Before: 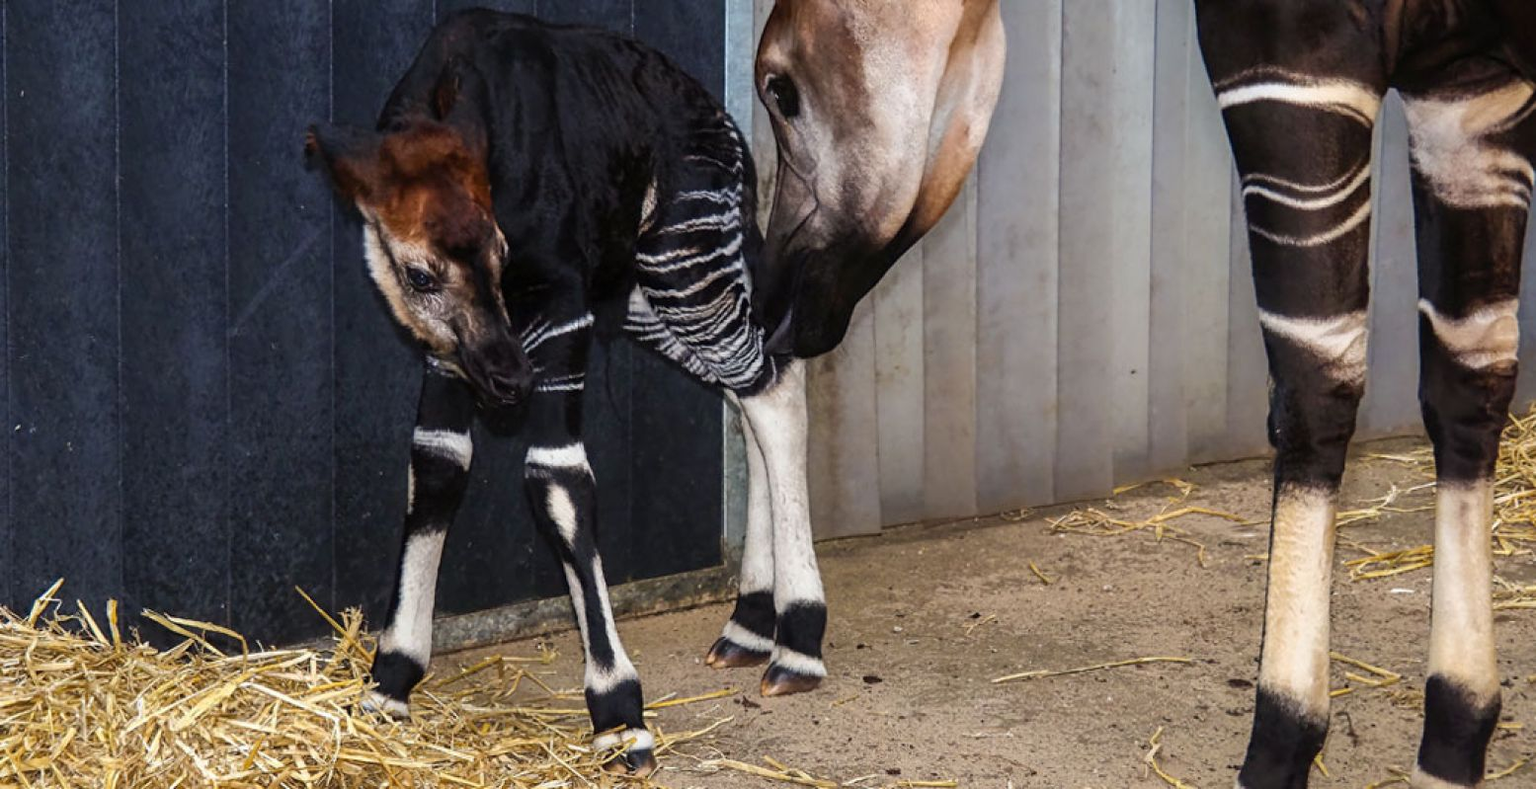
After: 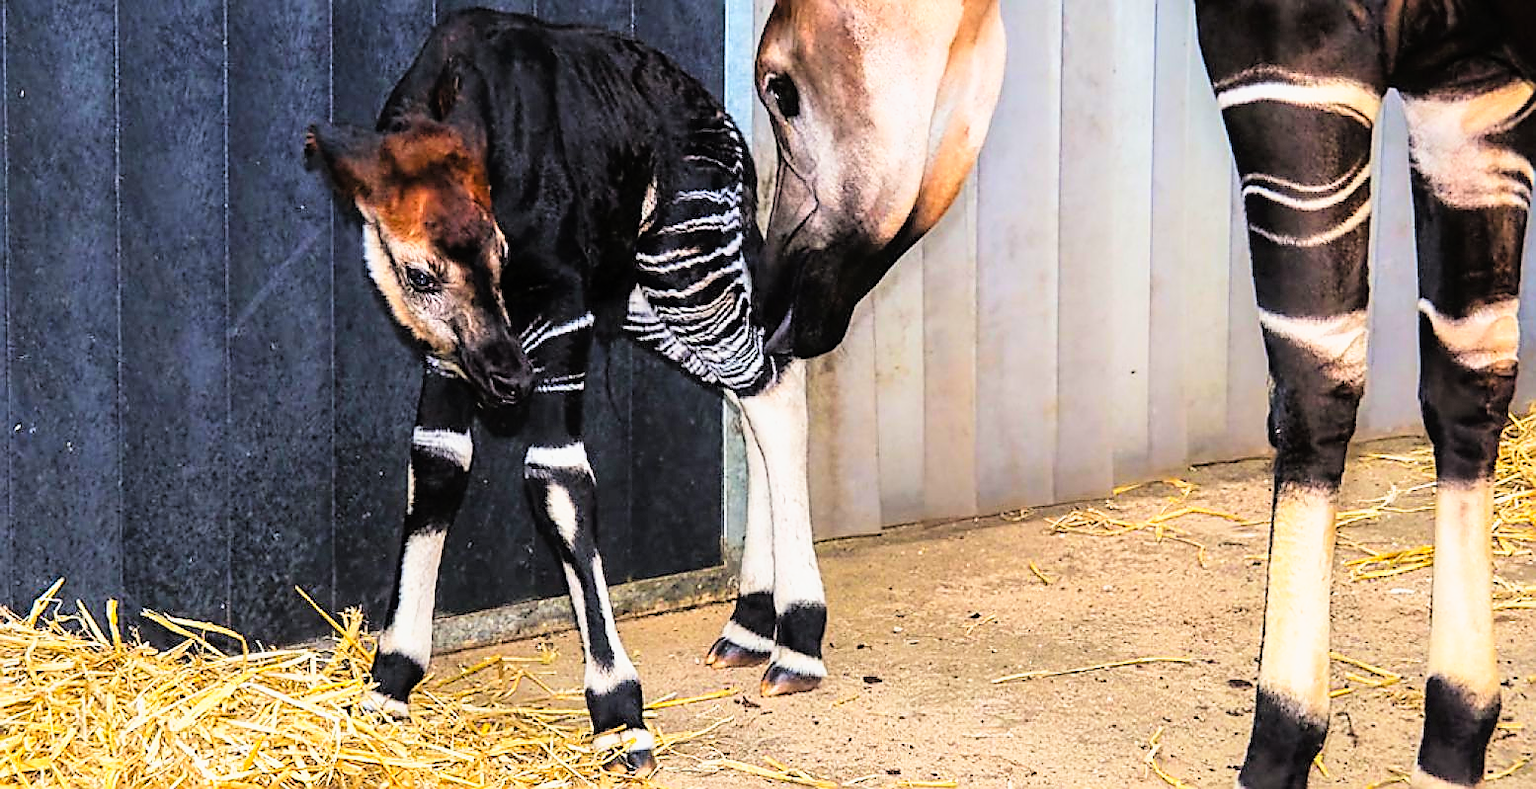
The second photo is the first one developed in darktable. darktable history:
contrast brightness saturation: contrast 0.067, brightness 0.171, saturation 0.416
tone curve: curves: ch0 [(0, 0) (0.003, 0) (0.011, 0.002) (0.025, 0.004) (0.044, 0.007) (0.069, 0.015) (0.1, 0.025) (0.136, 0.04) (0.177, 0.09) (0.224, 0.152) (0.277, 0.239) (0.335, 0.335) (0.399, 0.43) (0.468, 0.524) (0.543, 0.621) (0.623, 0.712) (0.709, 0.792) (0.801, 0.871) (0.898, 0.951) (1, 1)], color space Lab, linked channels, preserve colors none
base curve: curves: ch0 [(0, 0) (0.088, 0.125) (0.176, 0.251) (0.354, 0.501) (0.613, 0.749) (1, 0.877)], preserve colors none
sharpen: radius 1.396, amount 1.259, threshold 0.807
exposure: exposure -0.041 EV, compensate highlight preservation false
